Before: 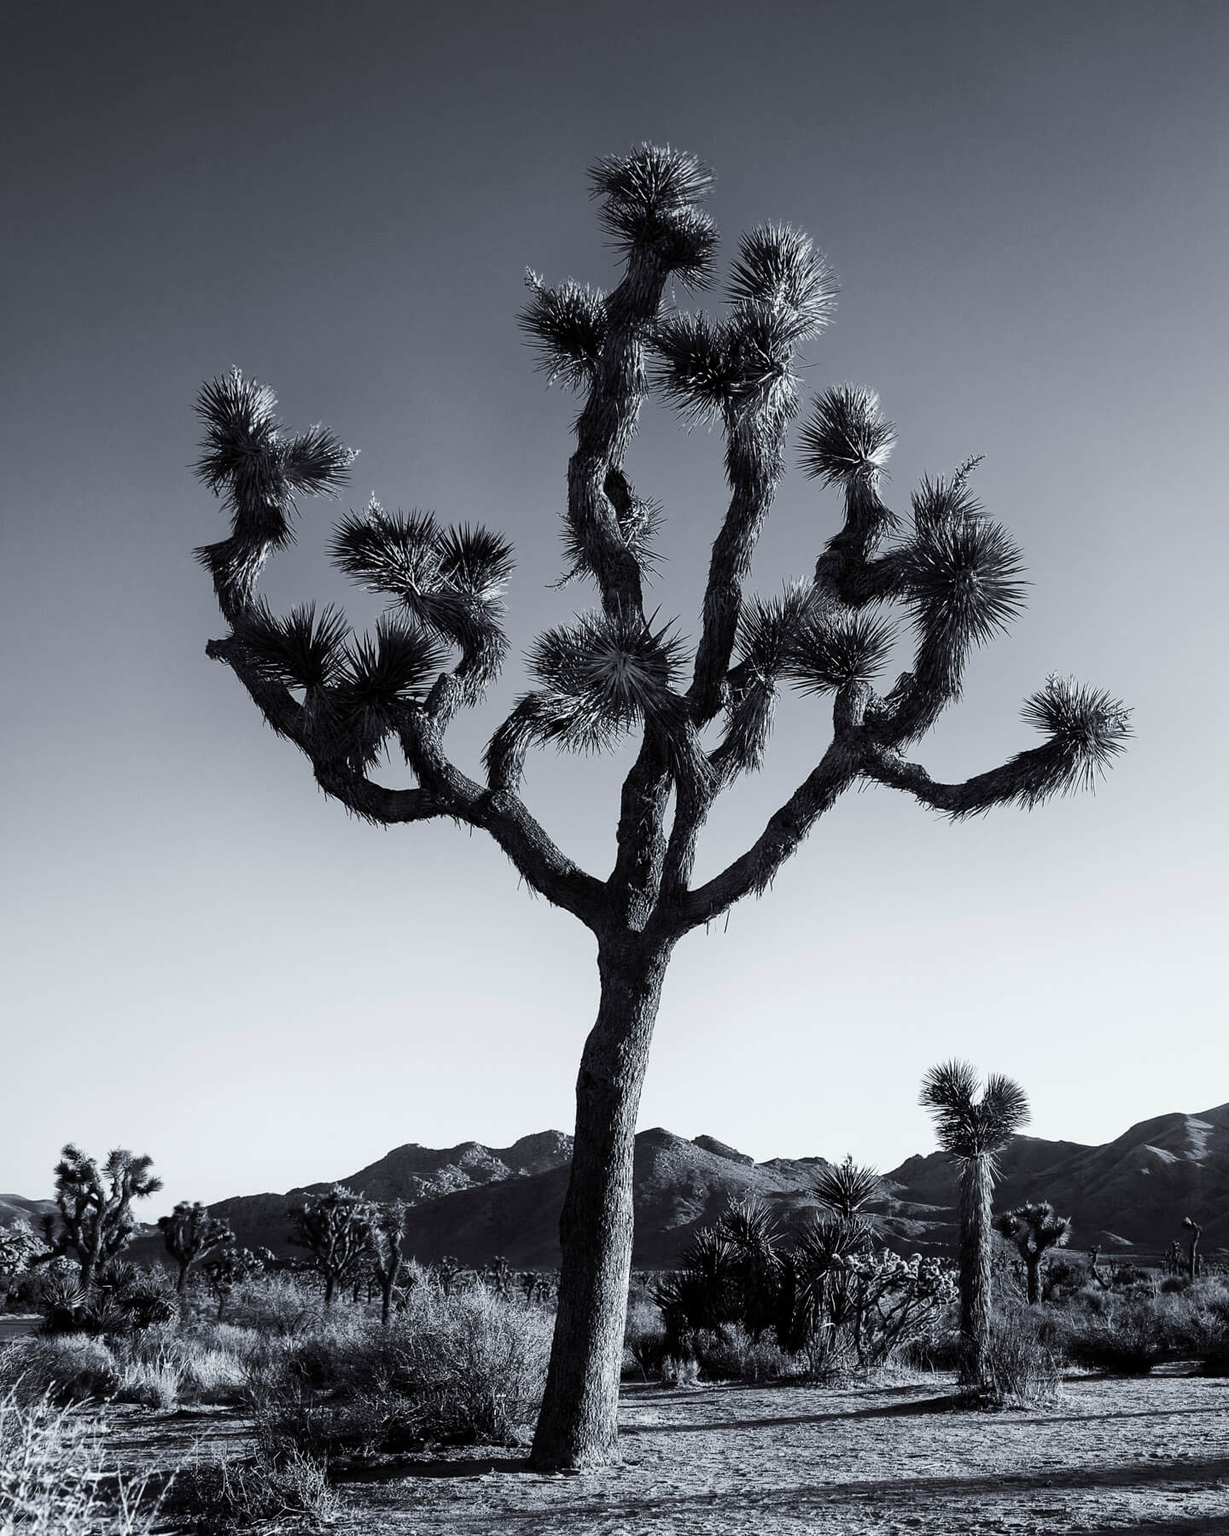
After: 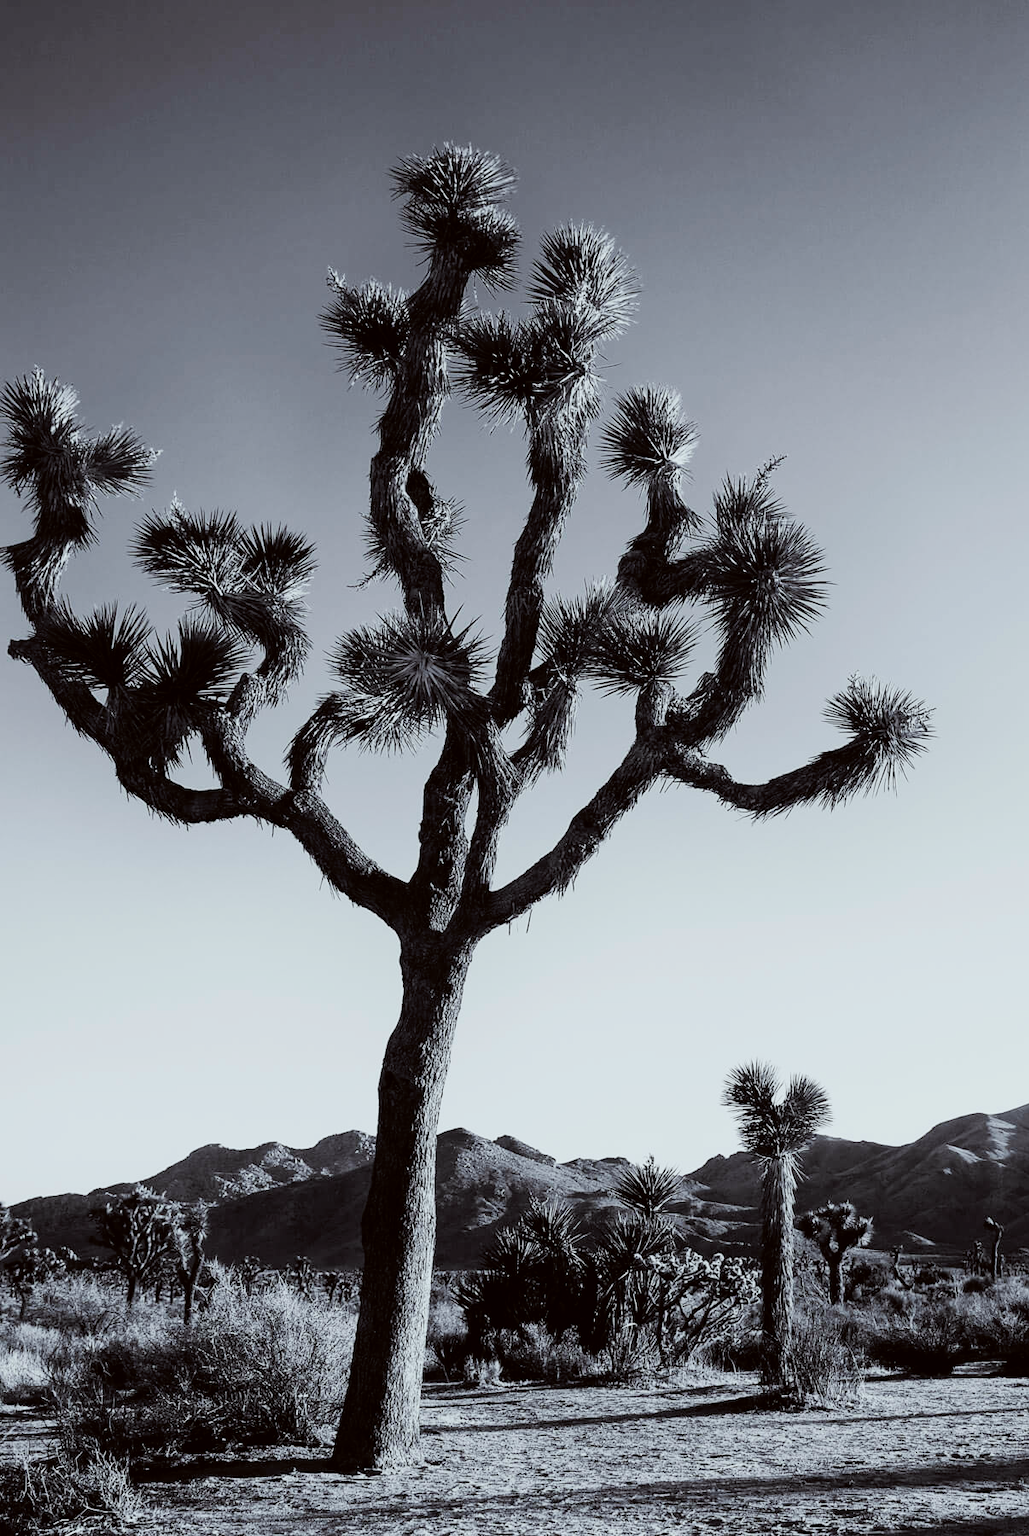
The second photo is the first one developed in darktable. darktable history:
filmic rgb: black relative exposure -7.65 EV, white relative exposure 4.56 EV, hardness 3.61, contrast 1.05
crop: left 16.145%
color correction: highlights a* -2.73, highlights b* -2.09, shadows a* 2.41, shadows b* 2.73
exposure: black level correction -0.002, exposure 0.54 EV, compensate highlight preservation false
